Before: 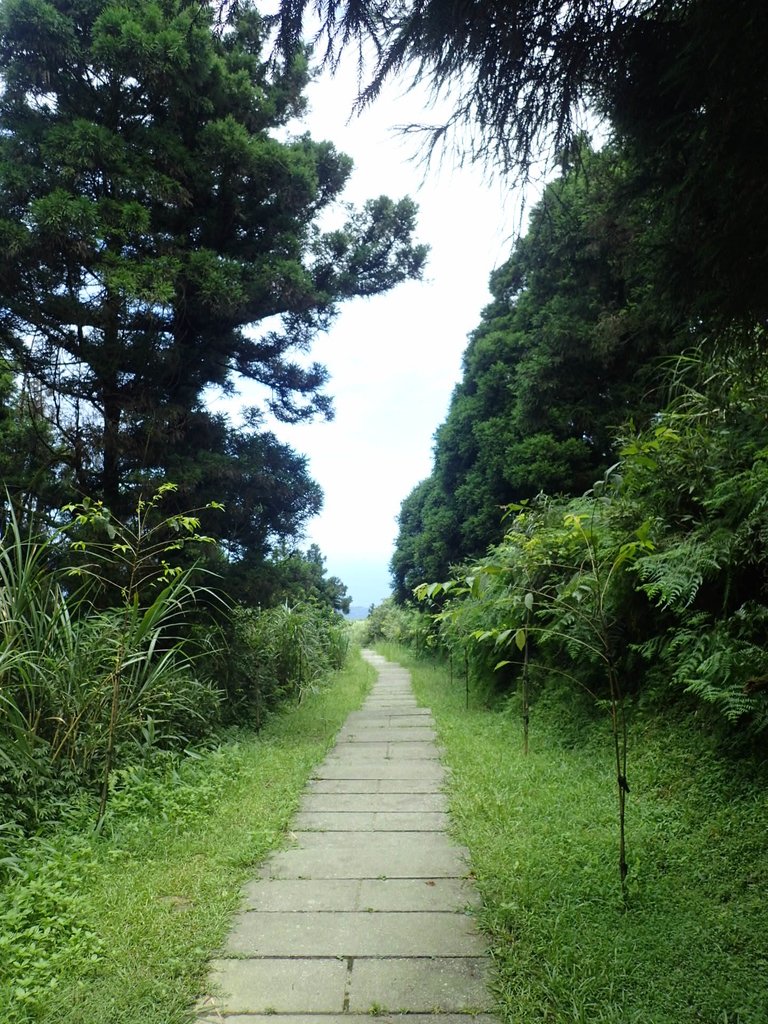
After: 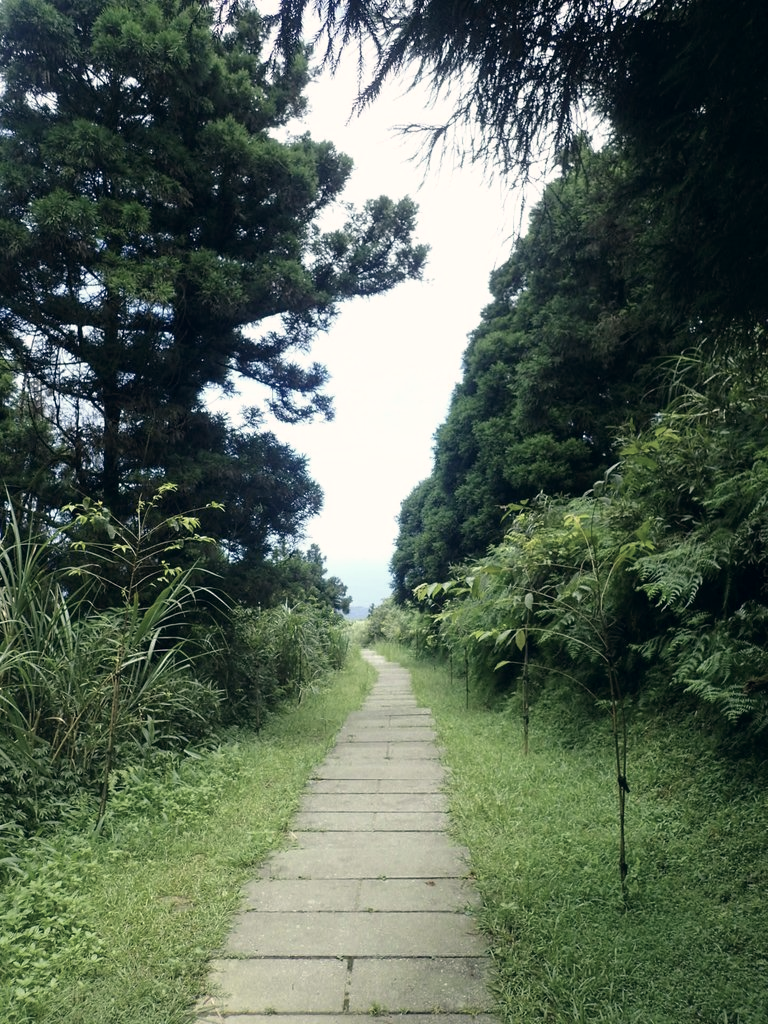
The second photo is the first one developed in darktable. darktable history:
color balance rgb: linear chroma grading › global chroma 15.003%, perceptual saturation grading › global saturation -32.735%, global vibrance 25.094%
color correction: highlights a* 2.78, highlights b* 5.03, shadows a* -2.53, shadows b* -4.87, saturation 0.805
